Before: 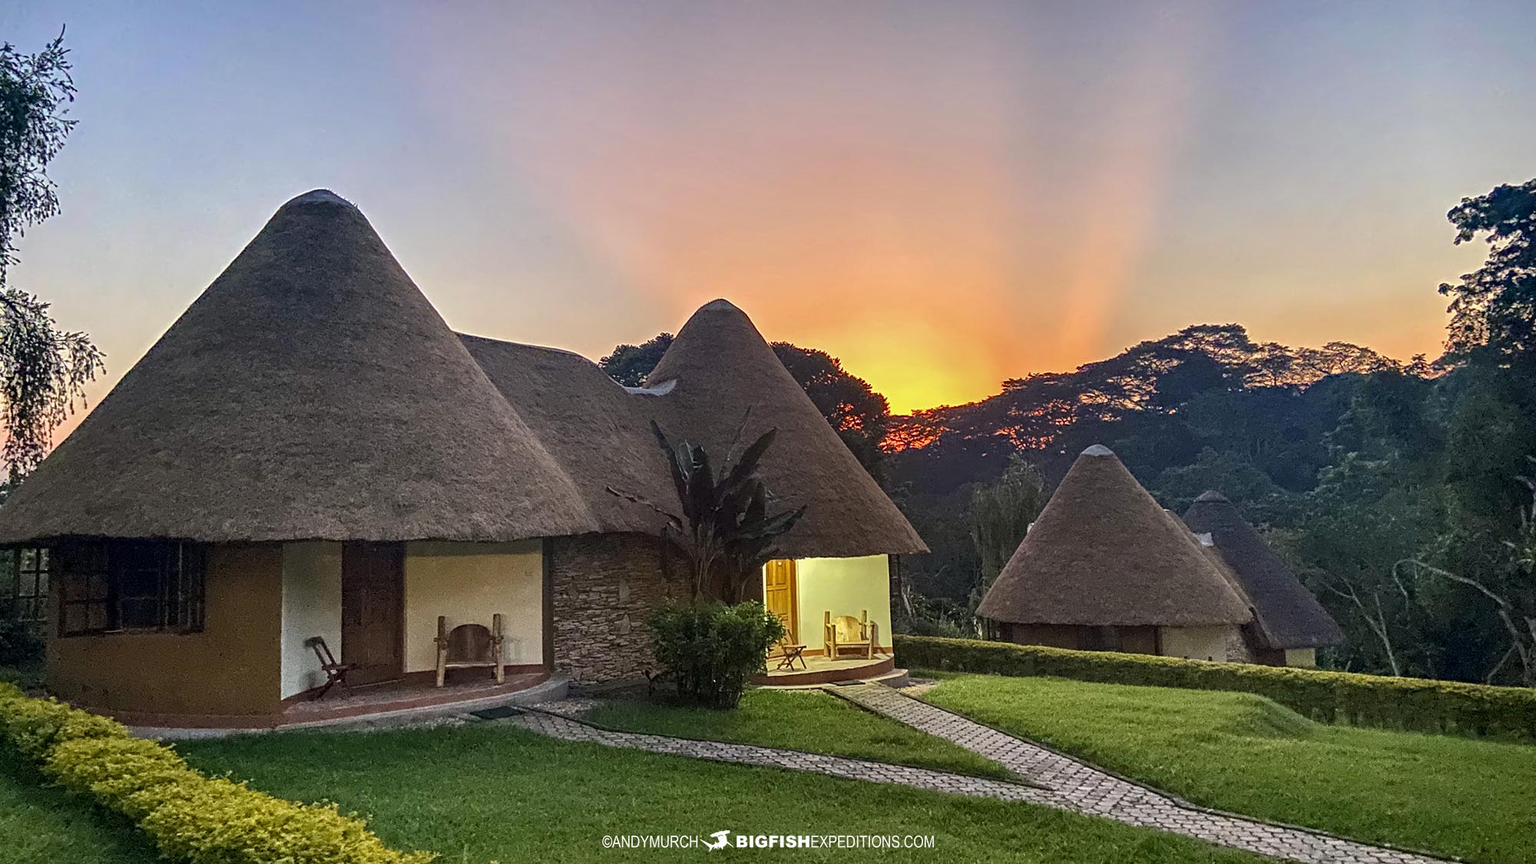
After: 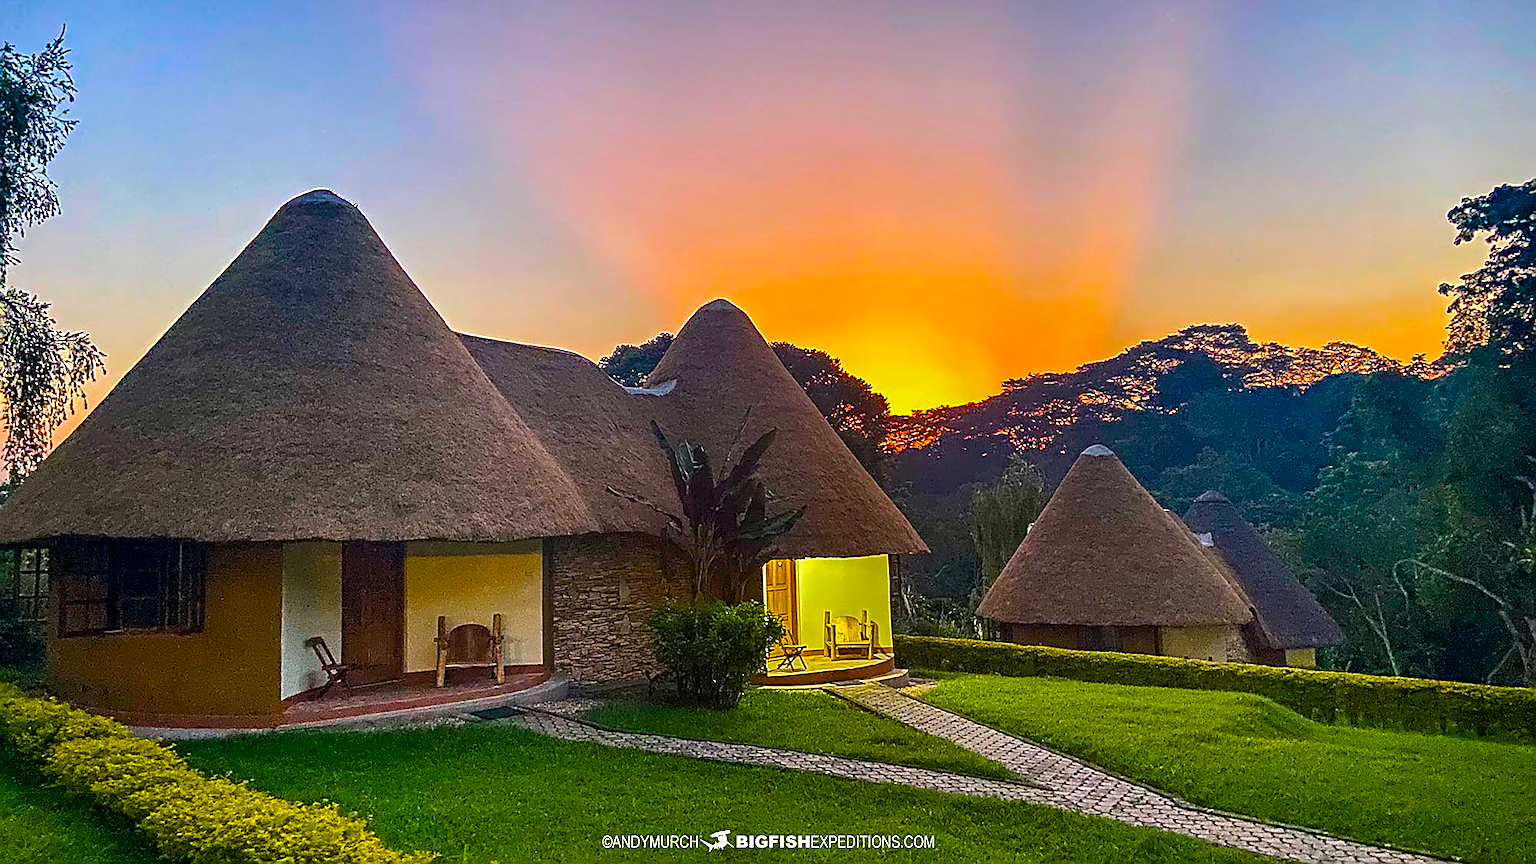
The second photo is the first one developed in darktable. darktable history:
sharpen: radius 1.4, amount 1.25, threshold 0.7
color balance rgb: linear chroma grading › global chroma 23.15%, perceptual saturation grading › global saturation 28.7%, perceptual saturation grading › mid-tones 12.04%, perceptual saturation grading › shadows 10.19%, global vibrance 22.22%
